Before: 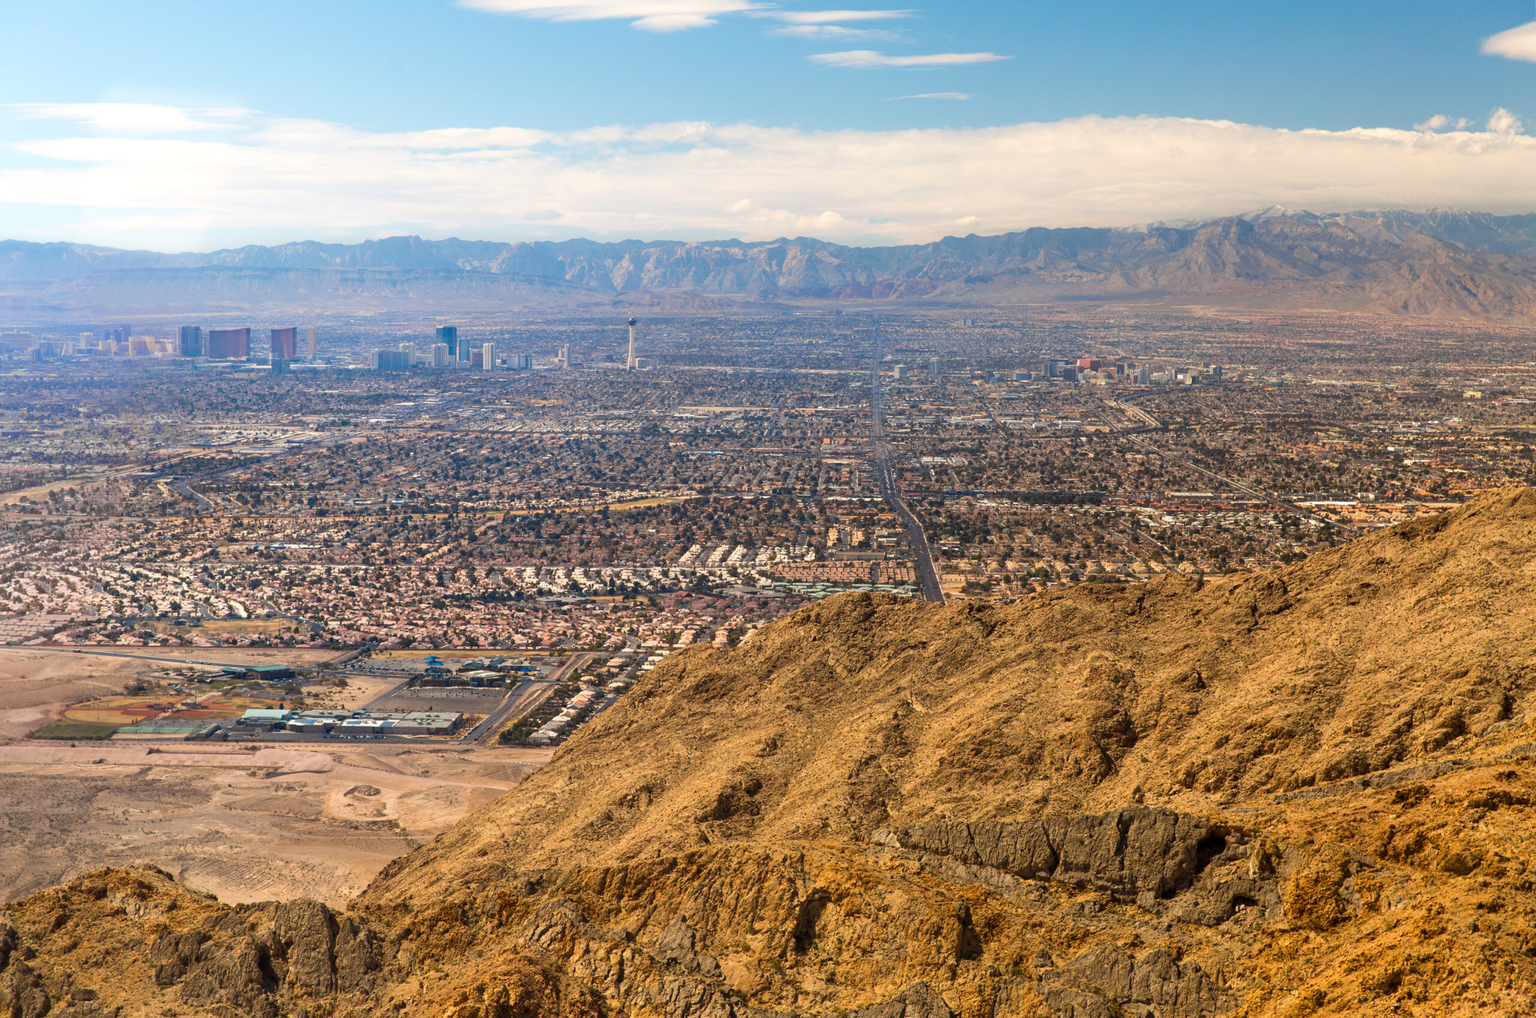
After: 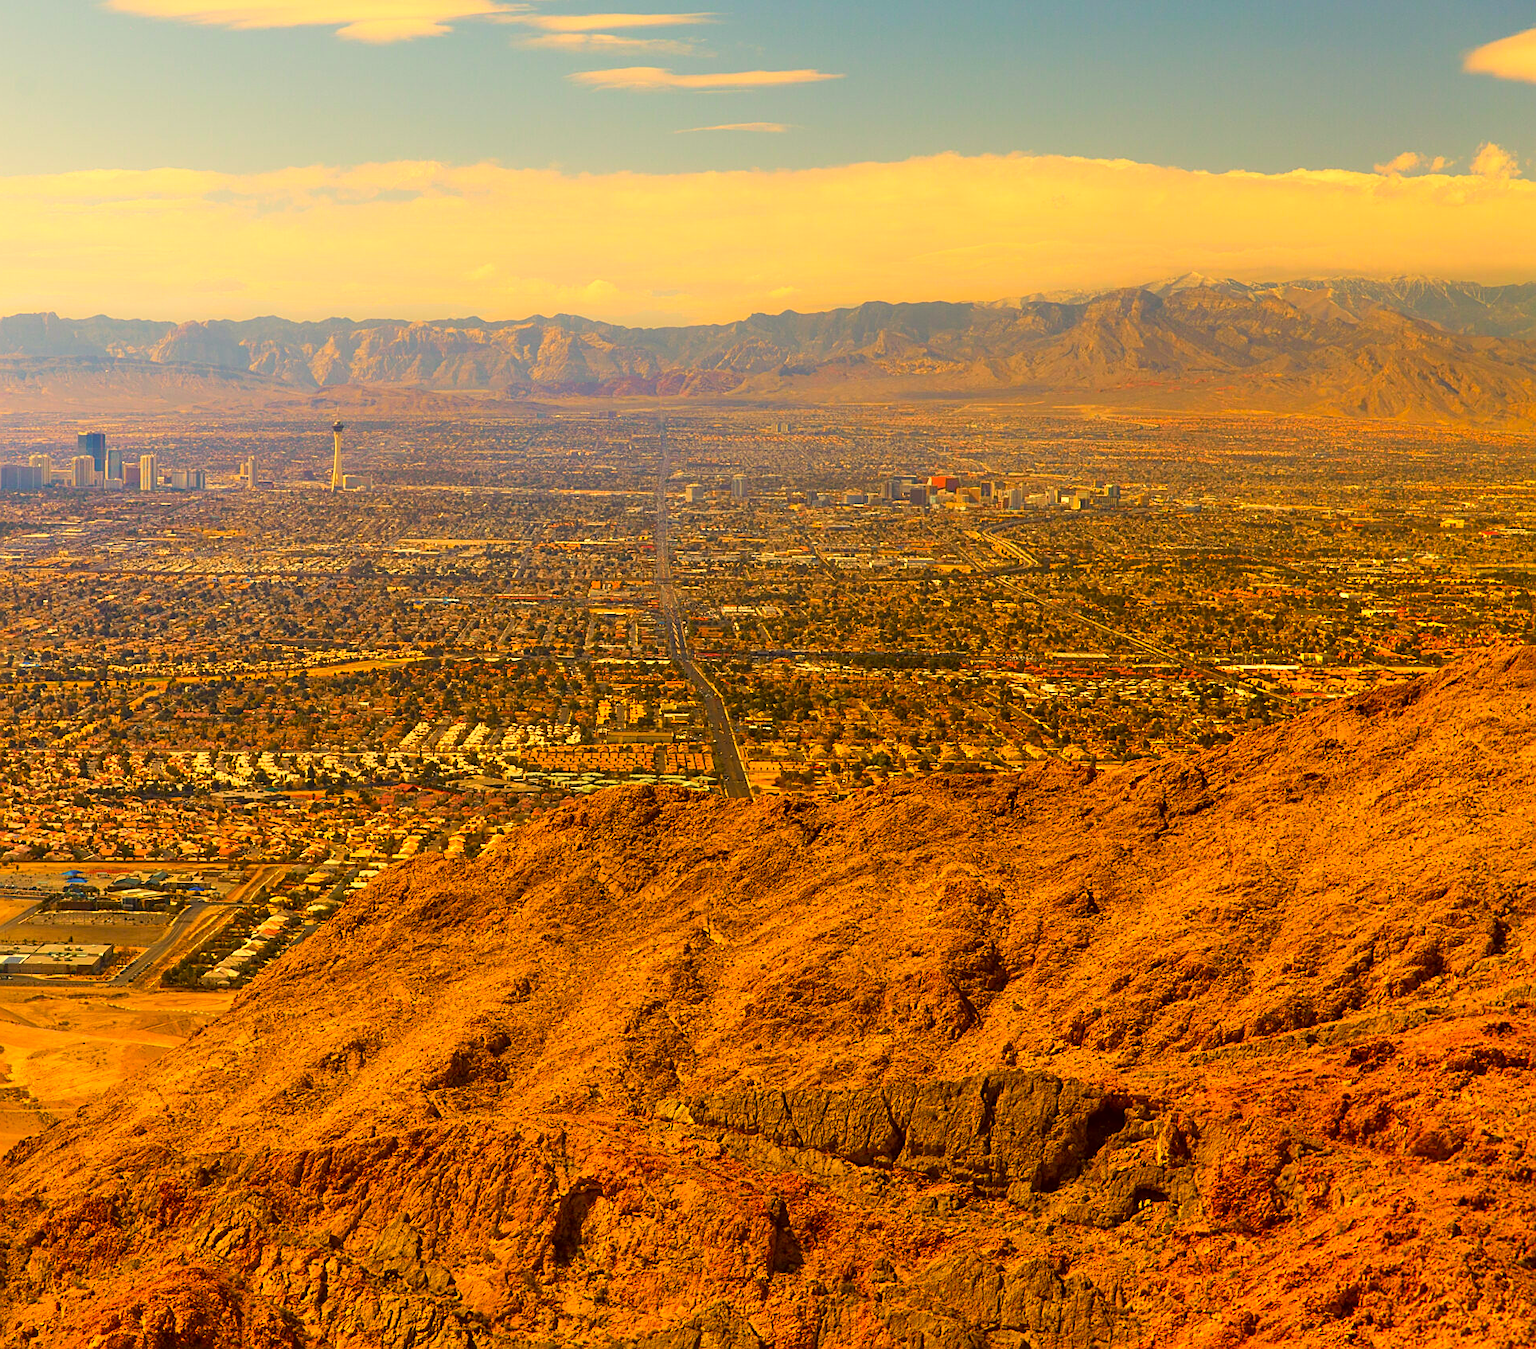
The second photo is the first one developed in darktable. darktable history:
color correction: highlights a* 10.44, highlights b* 30.04, shadows a* 2.73, shadows b* 17.51, saturation 1.72
crop and rotate: left 24.6%
sharpen: on, module defaults
